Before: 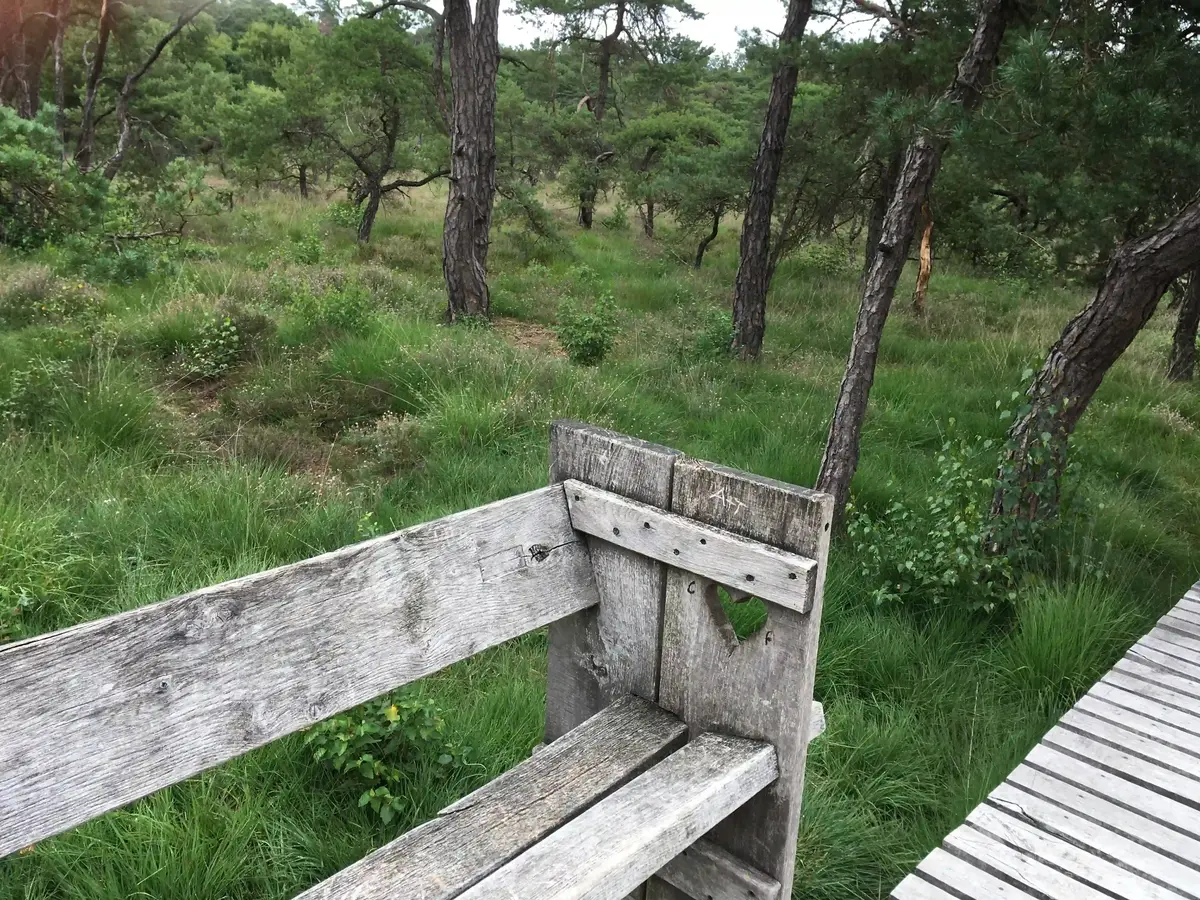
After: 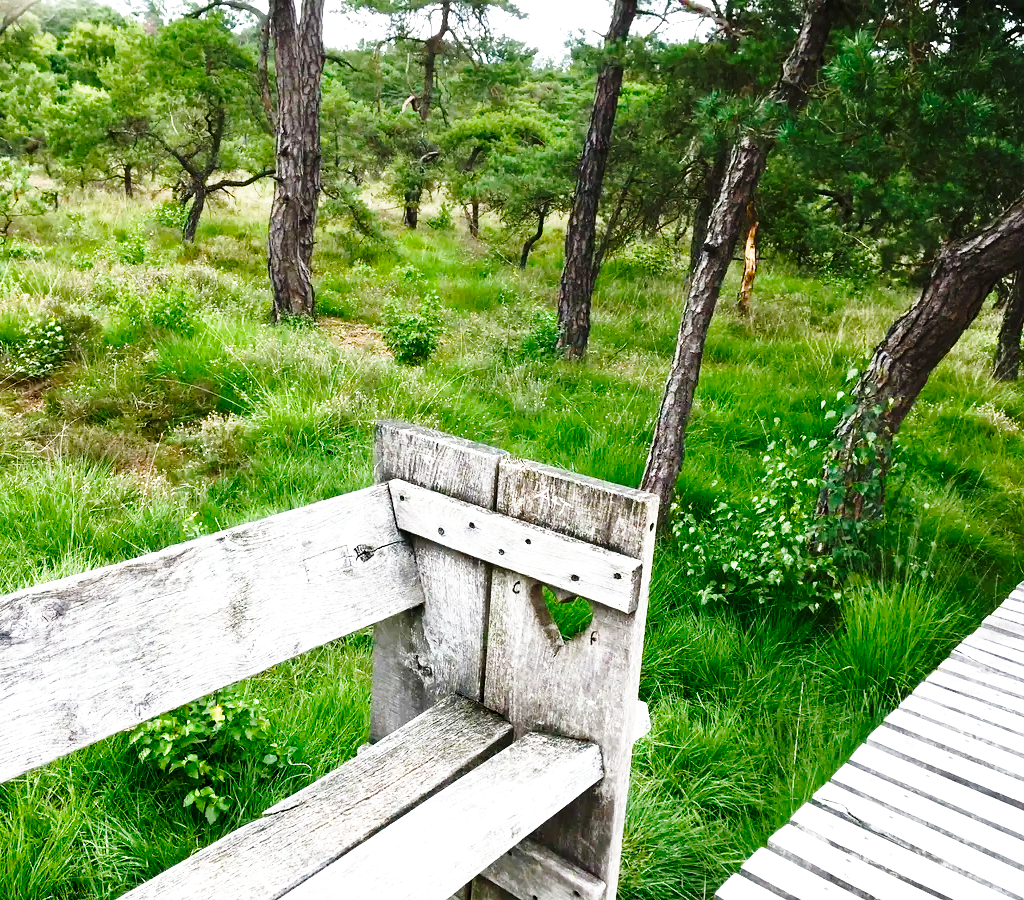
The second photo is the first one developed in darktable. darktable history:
crop and rotate: left 14.584%
color balance rgb: perceptual saturation grading › highlights -29.58%, perceptual saturation grading › mid-tones 29.47%, perceptual saturation grading › shadows 59.73%, perceptual brilliance grading › global brilliance -17.79%, perceptual brilliance grading › highlights 28.73%, global vibrance 15.44%
base curve: curves: ch0 [(0, 0) (0.028, 0.03) (0.105, 0.232) (0.387, 0.748) (0.754, 0.968) (1, 1)], fusion 1, exposure shift 0.576, preserve colors none
